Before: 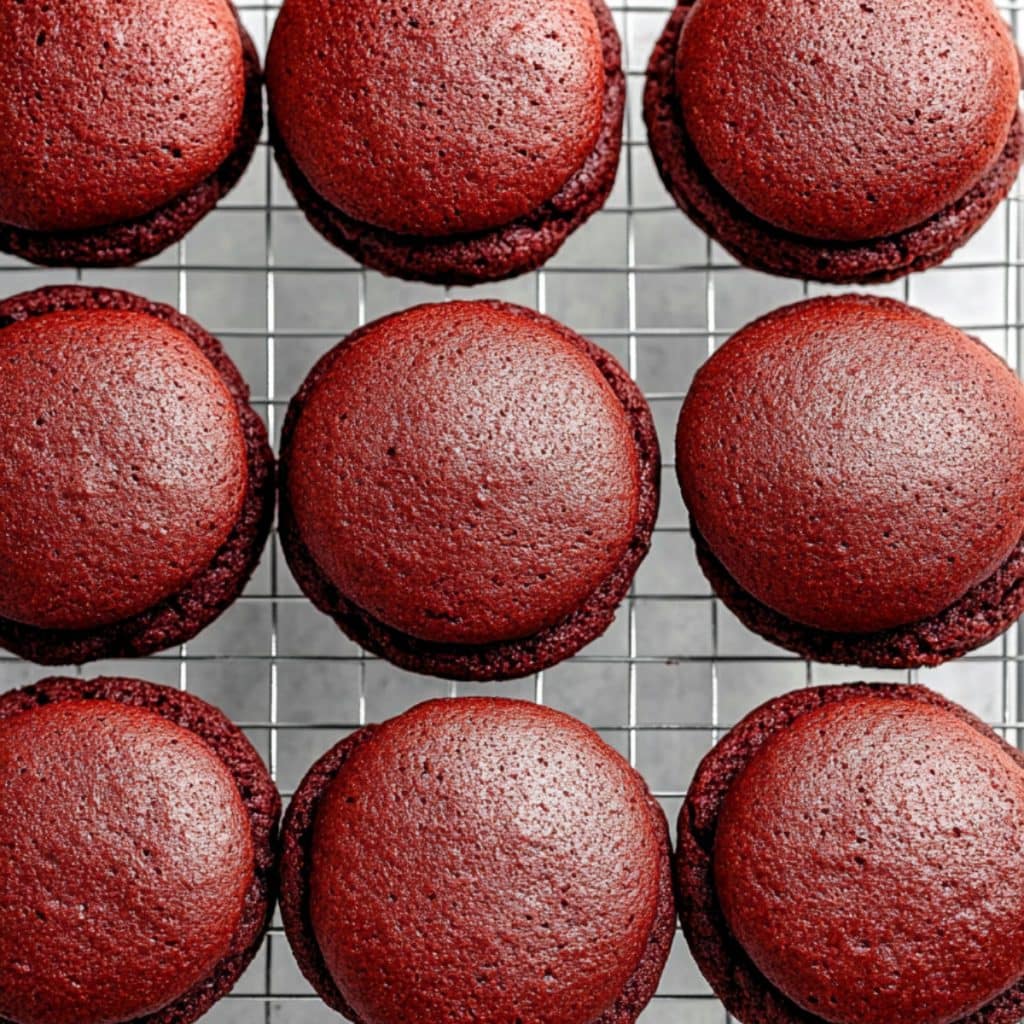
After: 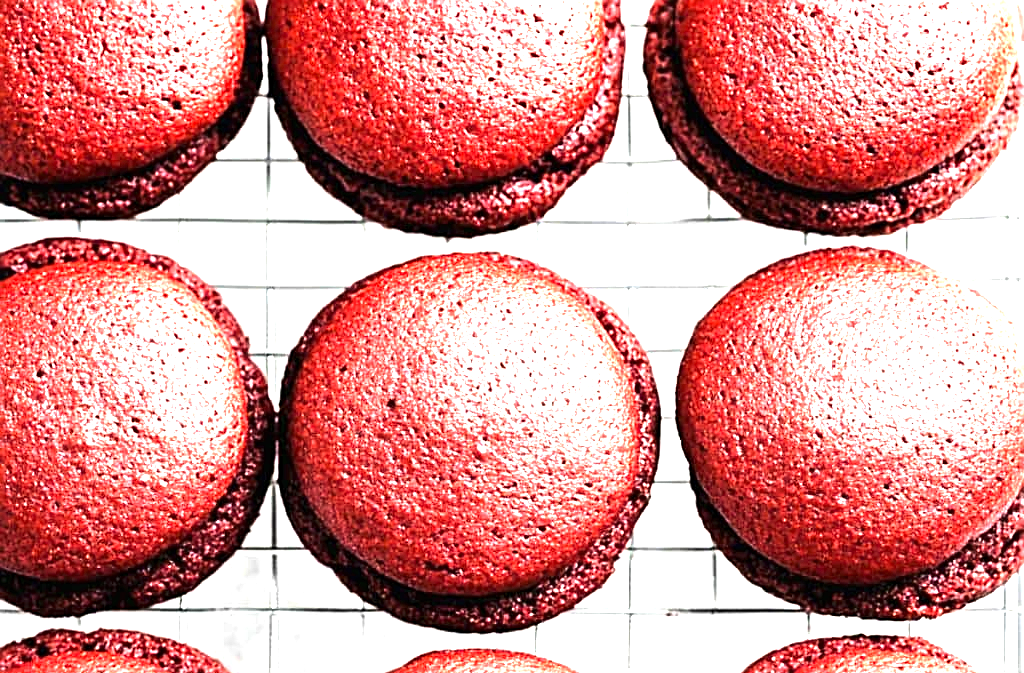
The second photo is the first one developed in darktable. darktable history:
crop and rotate: top 4.743%, bottom 29.494%
exposure: black level correction 0, exposure 1.942 EV, compensate highlight preservation false
sharpen: on, module defaults
tone equalizer: -8 EV -0.758 EV, -7 EV -0.729 EV, -6 EV -0.623 EV, -5 EV -0.367 EV, -3 EV 0.372 EV, -2 EV 0.6 EV, -1 EV 0.675 EV, +0 EV 0.76 EV, edges refinement/feathering 500, mask exposure compensation -1.57 EV, preserve details no
